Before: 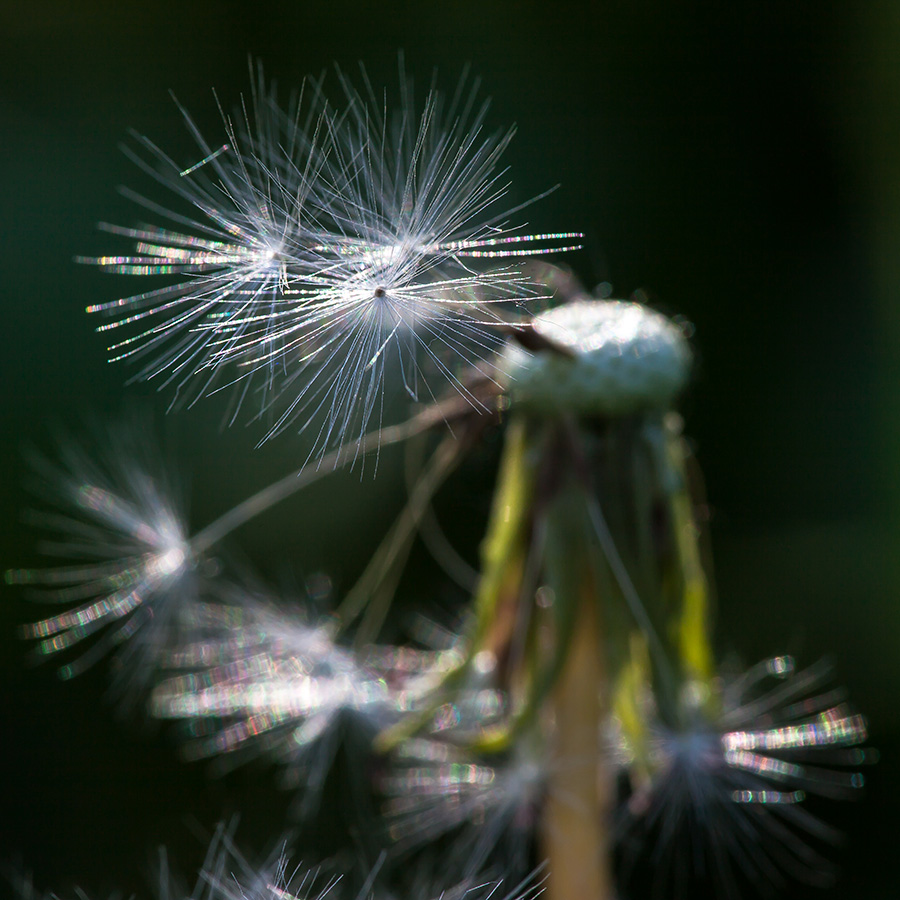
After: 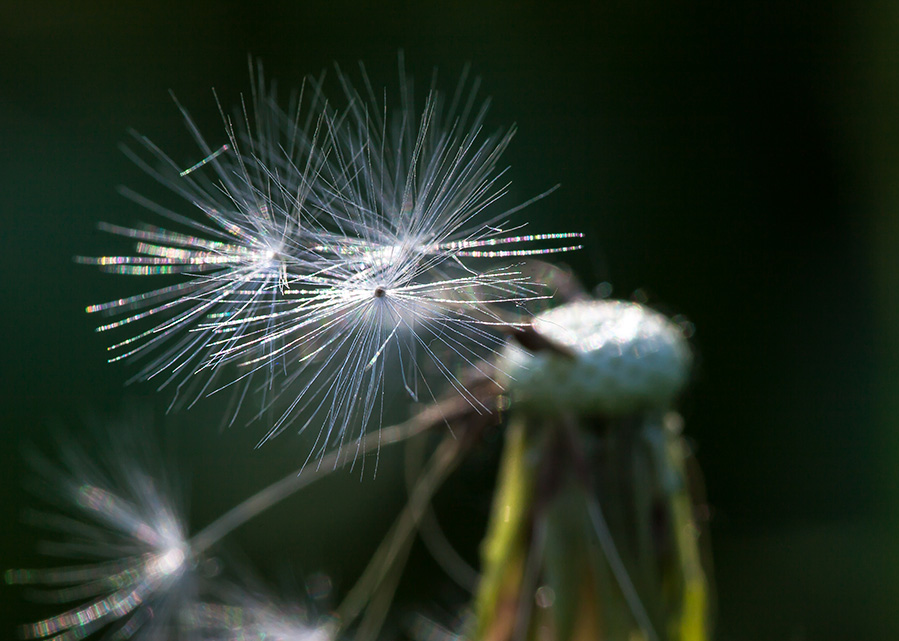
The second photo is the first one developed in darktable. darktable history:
crop: right 0.001%, bottom 28.715%
